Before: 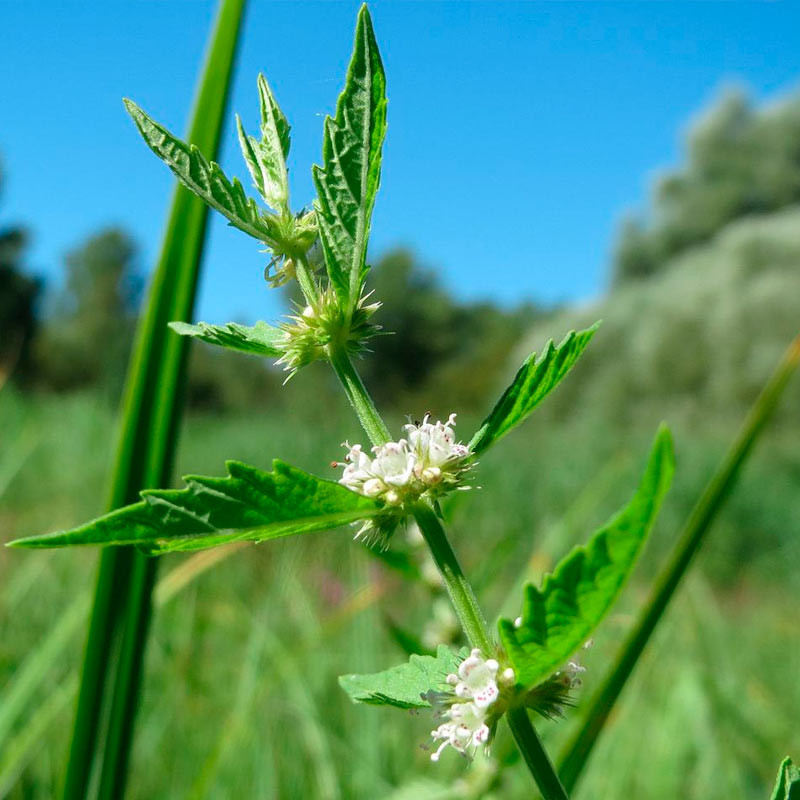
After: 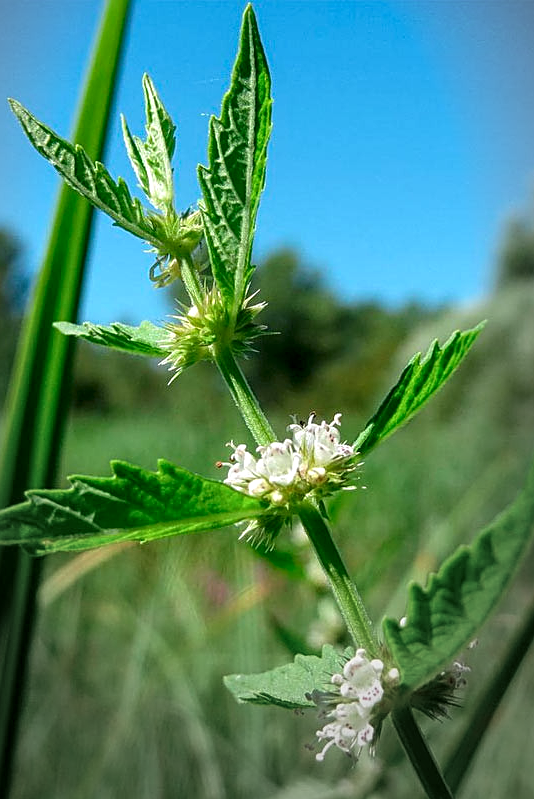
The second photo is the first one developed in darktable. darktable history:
crop and rotate: left 14.436%, right 18.689%
sharpen: on, module defaults
vignetting: center (-0.054, -0.358), automatic ratio true
local contrast: detail 130%
